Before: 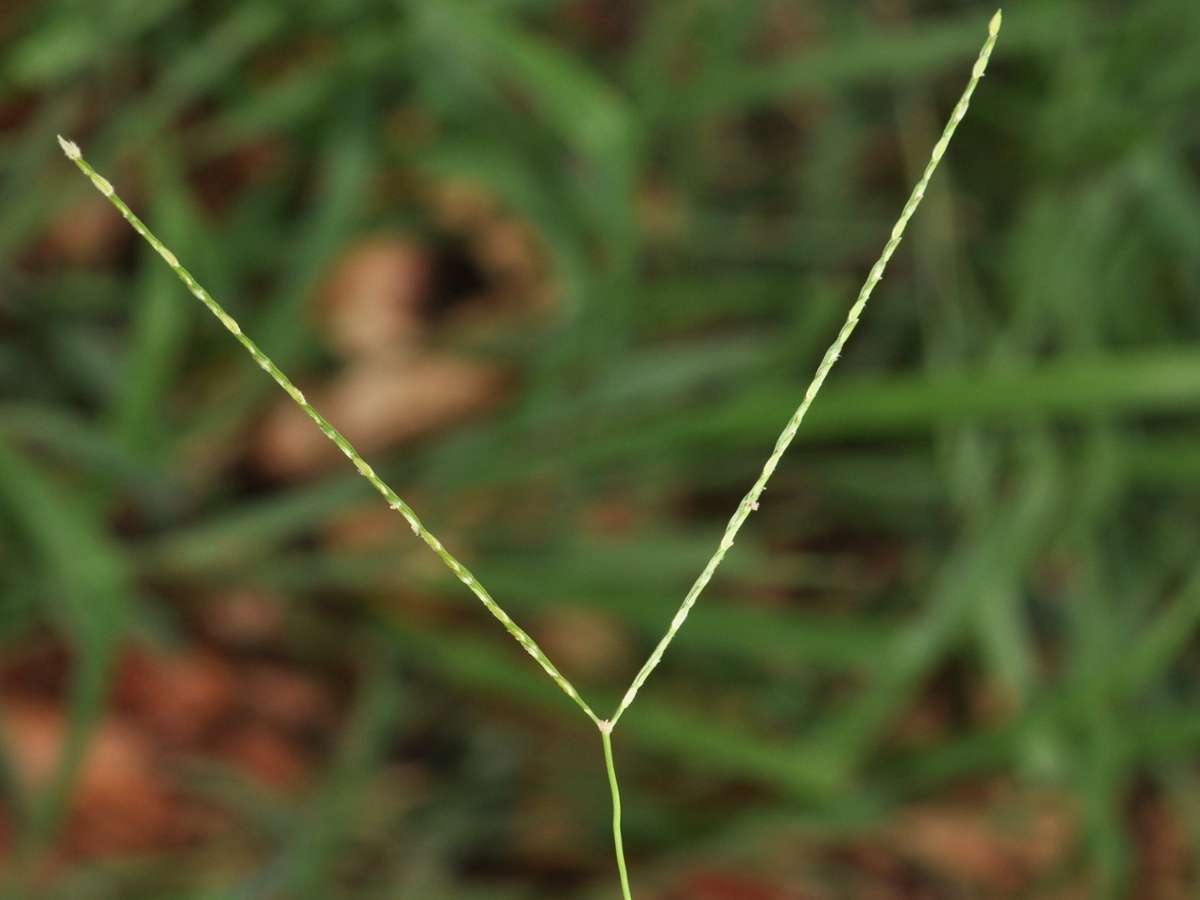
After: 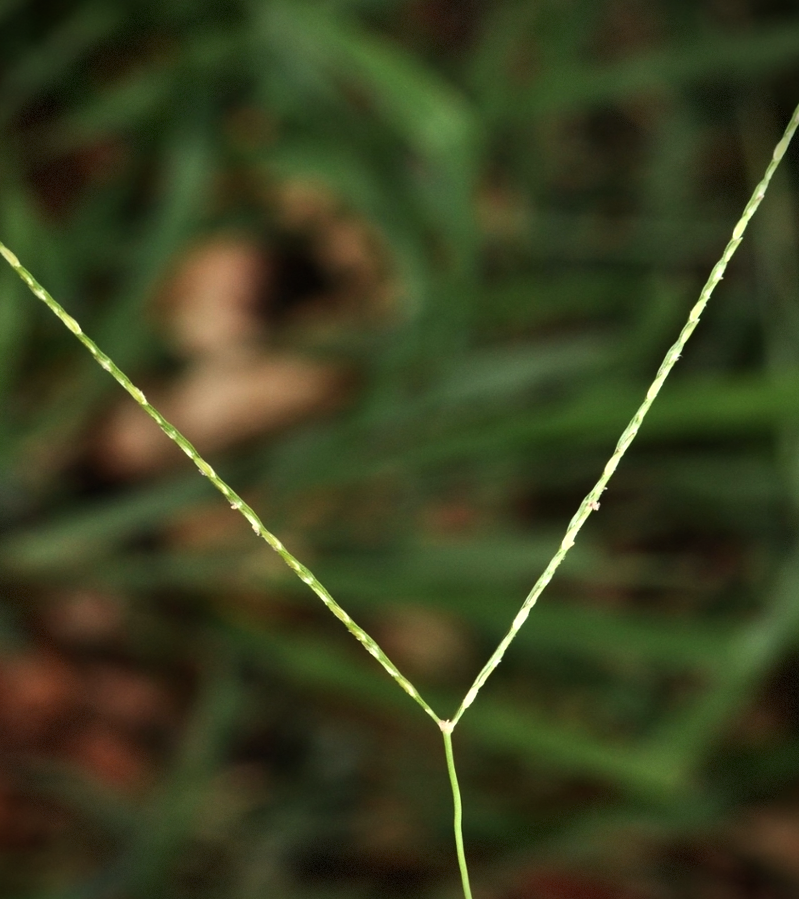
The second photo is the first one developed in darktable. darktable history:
exposure: exposure -0.295 EV, compensate highlight preservation false
crop and rotate: left 13.33%, right 20.049%
vignetting: fall-off start 87.94%, fall-off radius 26.1%, brightness -0.597, saturation 0.003, dithering 8-bit output
tone equalizer: -8 EV -0.781 EV, -7 EV -0.717 EV, -6 EV -0.623 EV, -5 EV -0.392 EV, -3 EV 0.381 EV, -2 EV 0.6 EV, -1 EV 0.687 EV, +0 EV 0.732 EV, edges refinement/feathering 500, mask exposure compensation -1.57 EV, preserve details no
